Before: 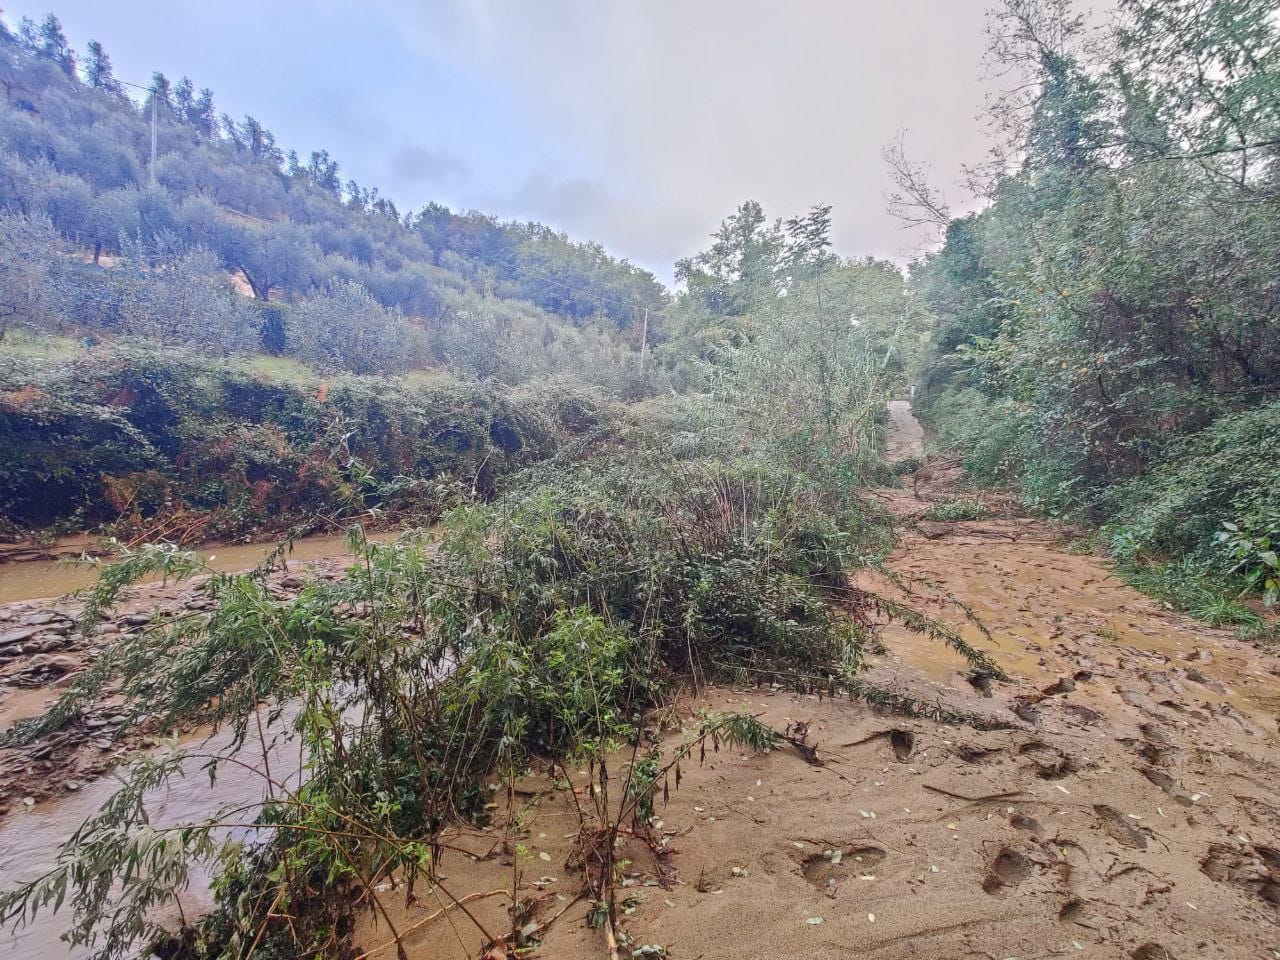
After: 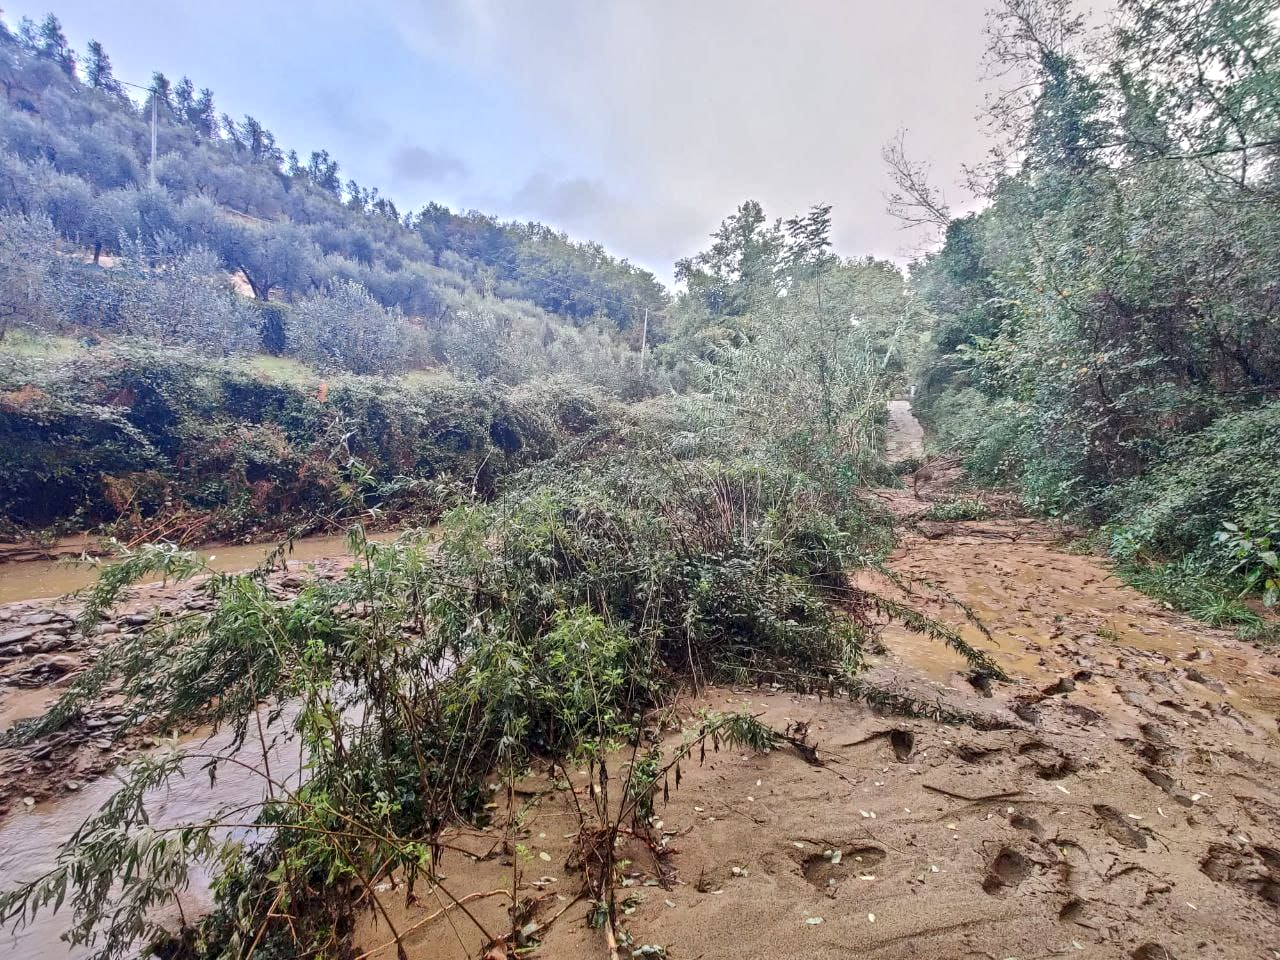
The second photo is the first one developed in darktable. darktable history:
local contrast: mode bilateral grid, contrast 49, coarseness 50, detail 150%, midtone range 0.2
tone equalizer: mask exposure compensation -0.487 EV
